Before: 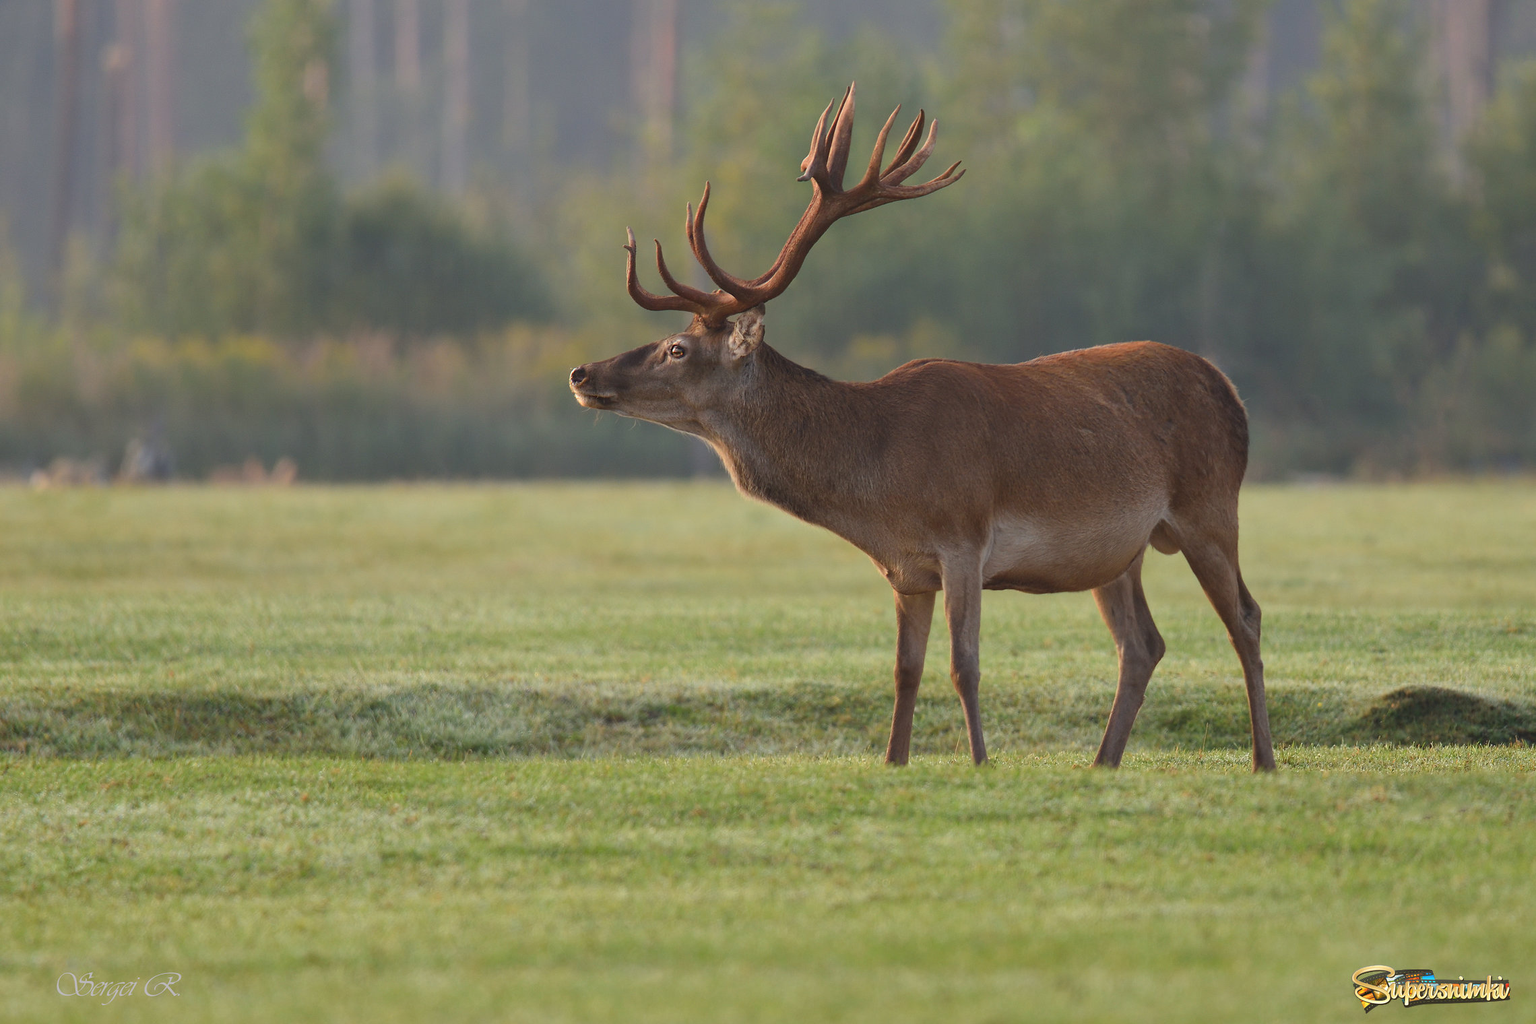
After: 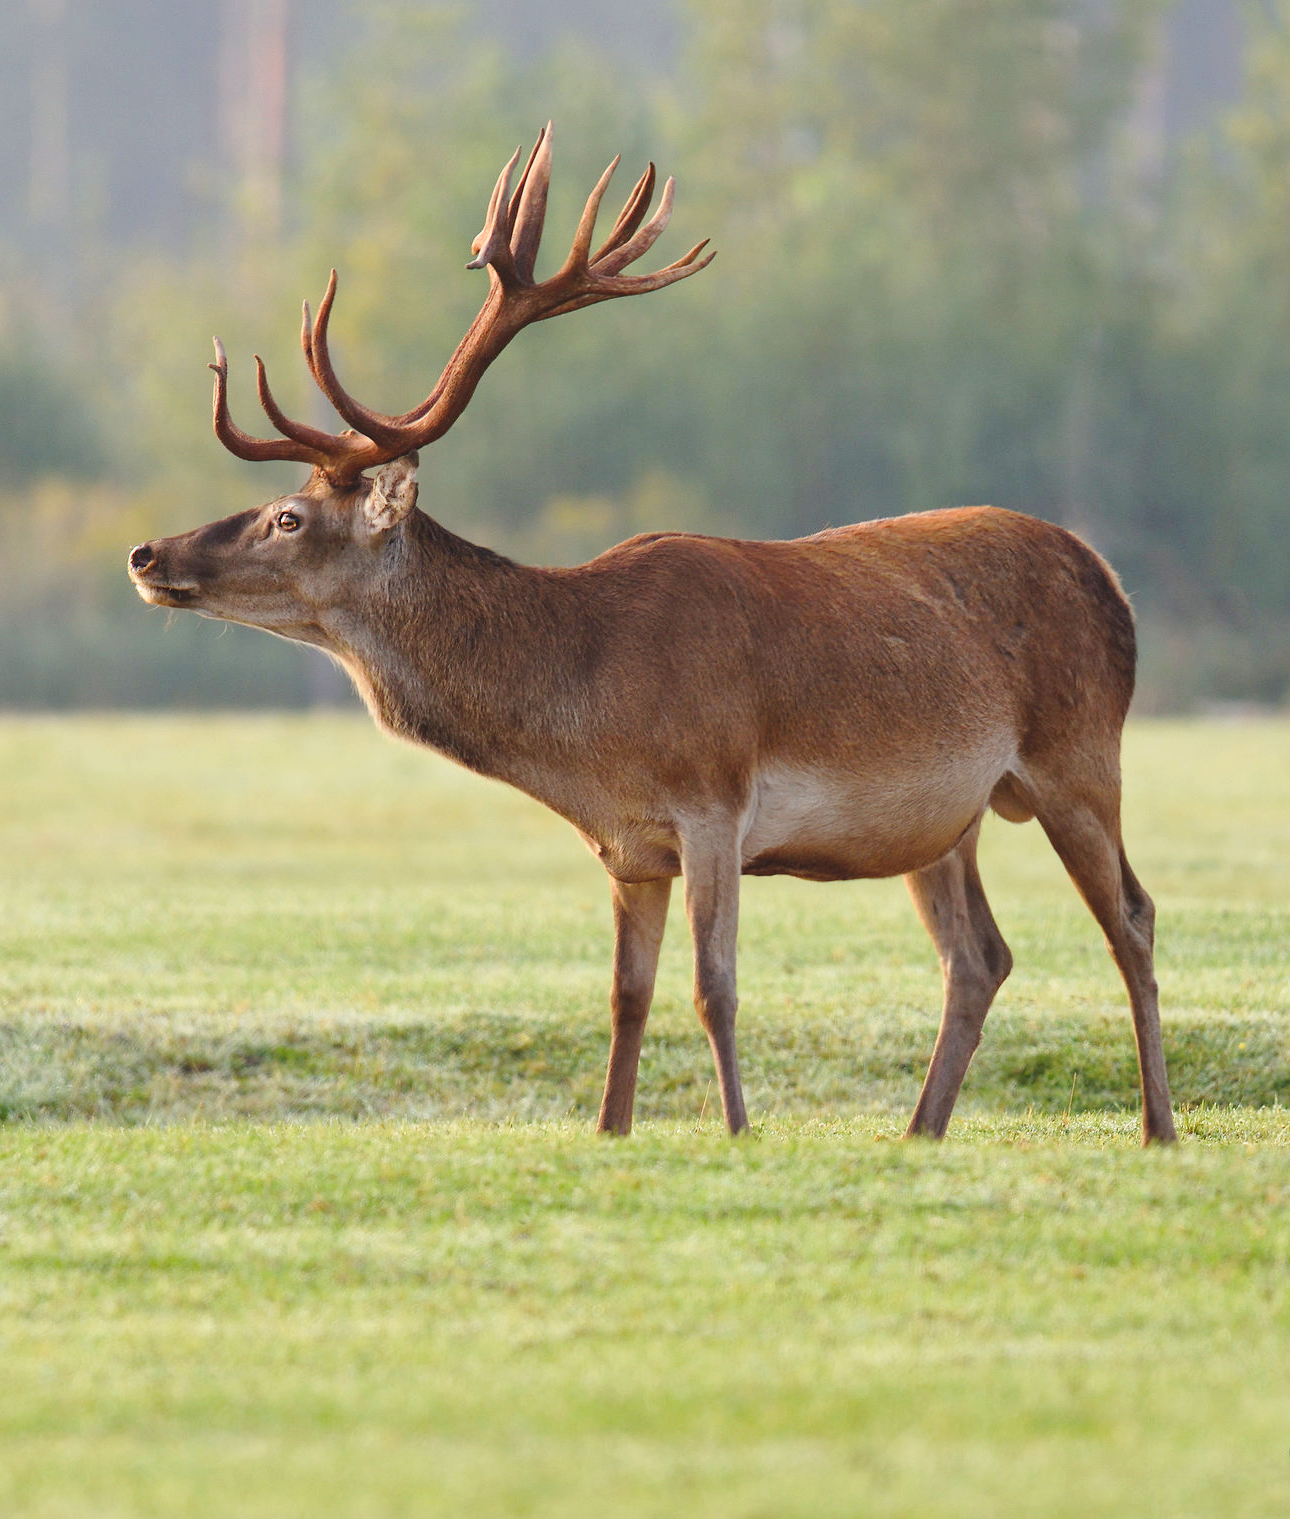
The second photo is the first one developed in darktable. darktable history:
crop: left 31.468%, top 0.016%, right 11.912%
base curve: curves: ch0 [(0, 0) (0.028, 0.03) (0.121, 0.232) (0.46, 0.748) (0.859, 0.968) (1, 1)], preserve colors none
